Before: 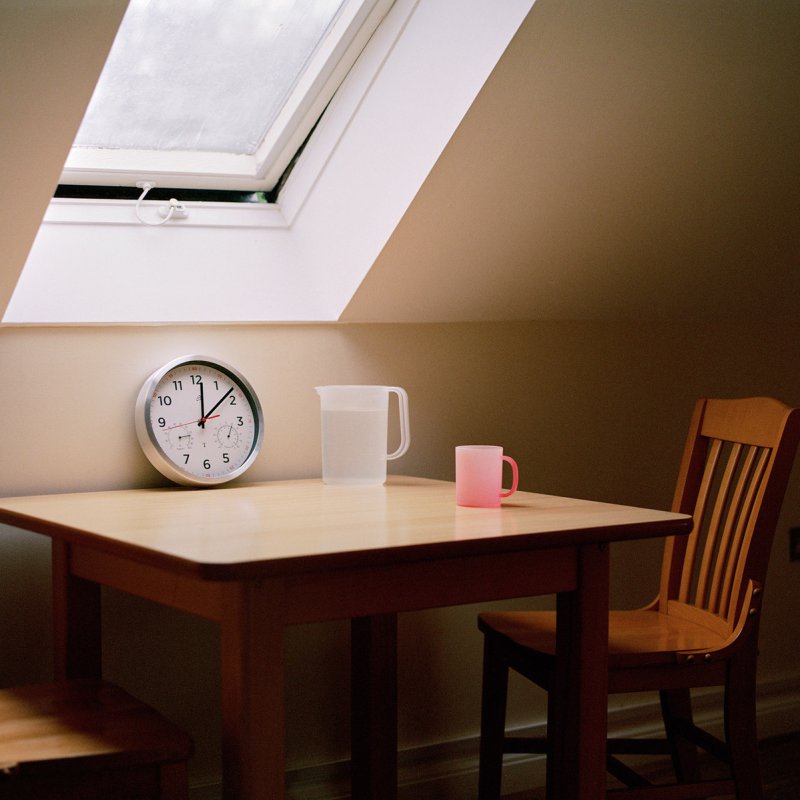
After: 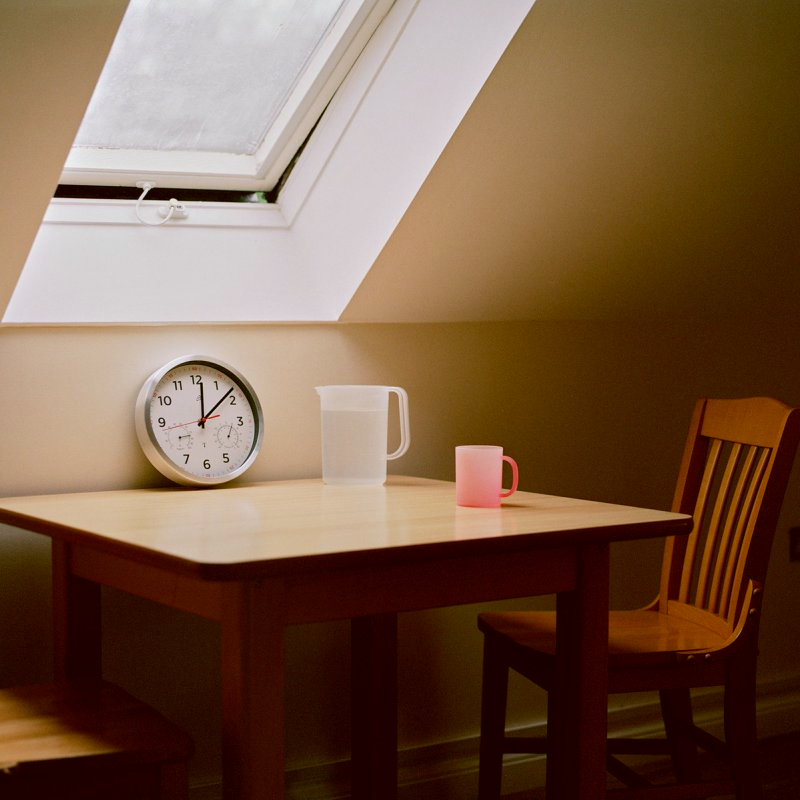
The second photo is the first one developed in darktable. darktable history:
tone equalizer: -8 EV -0.002 EV, -7 EV 0.005 EV, -6 EV -0.009 EV, -5 EV 0.011 EV, -4 EV -0.012 EV, -3 EV 0.007 EV, -2 EV -0.062 EV, -1 EV -0.293 EV, +0 EV -0.582 EV, smoothing diameter 2%, edges refinement/feathering 20, mask exposure compensation -1.57 EV, filter diffusion 5
white balance: red 0.982, blue 1.018
color correction: highlights a* -0.482, highlights b* 0.161, shadows a* 4.66, shadows b* 20.72
